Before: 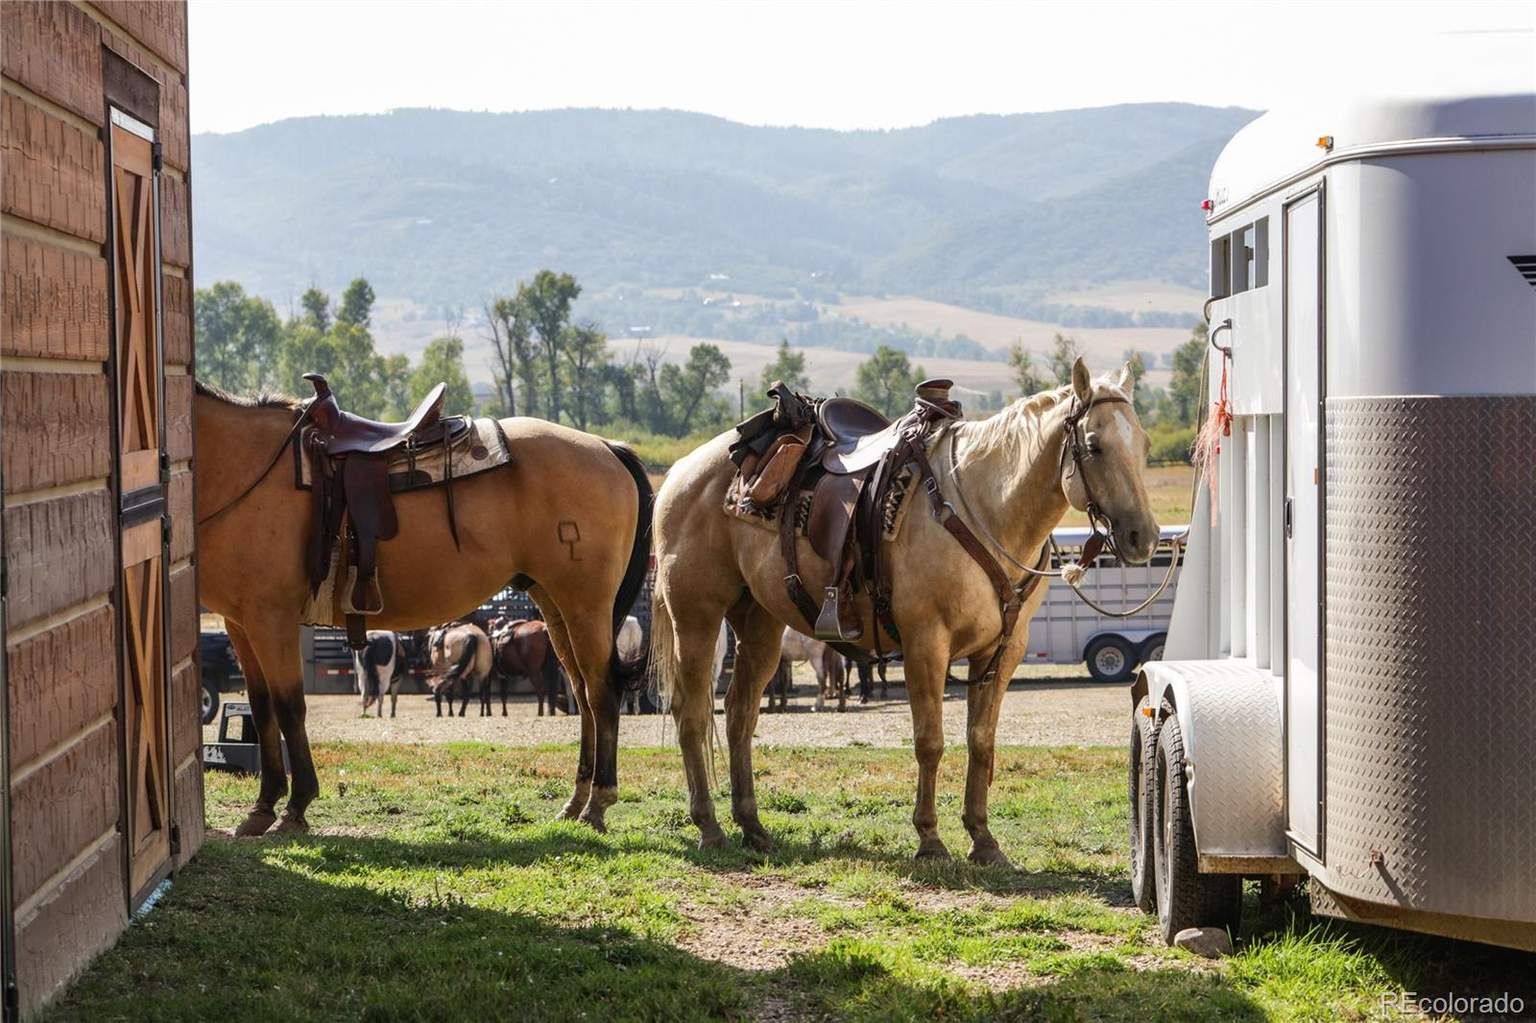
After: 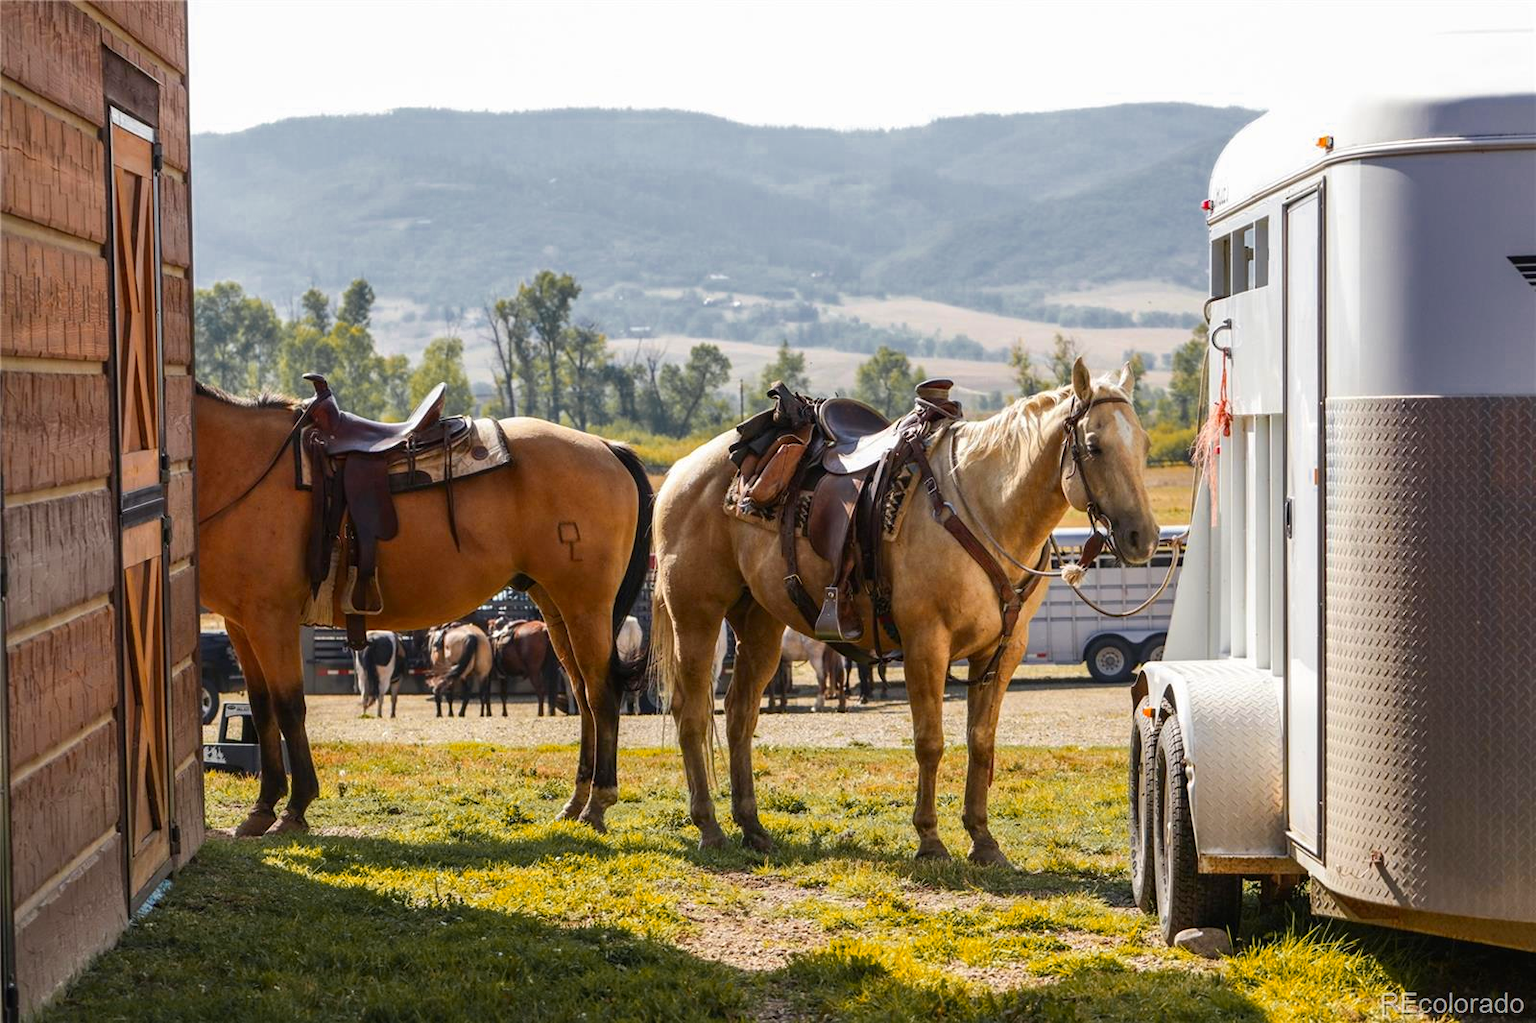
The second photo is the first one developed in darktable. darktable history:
color zones: curves: ch0 [(0, 0.499) (0.143, 0.5) (0.286, 0.5) (0.429, 0.476) (0.571, 0.284) (0.714, 0.243) (0.857, 0.449) (1, 0.499)]; ch1 [(0, 0.532) (0.143, 0.645) (0.286, 0.696) (0.429, 0.211) (0.571, 0.504) (0.714, 0.493) (0.857, 0.495) (1, 0.532)]; ch2 [(0, 0.5) (0.143, 0.5) (0.286, 0.427) (0.429, 0.324) (0.571, 0.5) (0.714, 0.5) (0.857, 0.5) (1, 0.5)]
